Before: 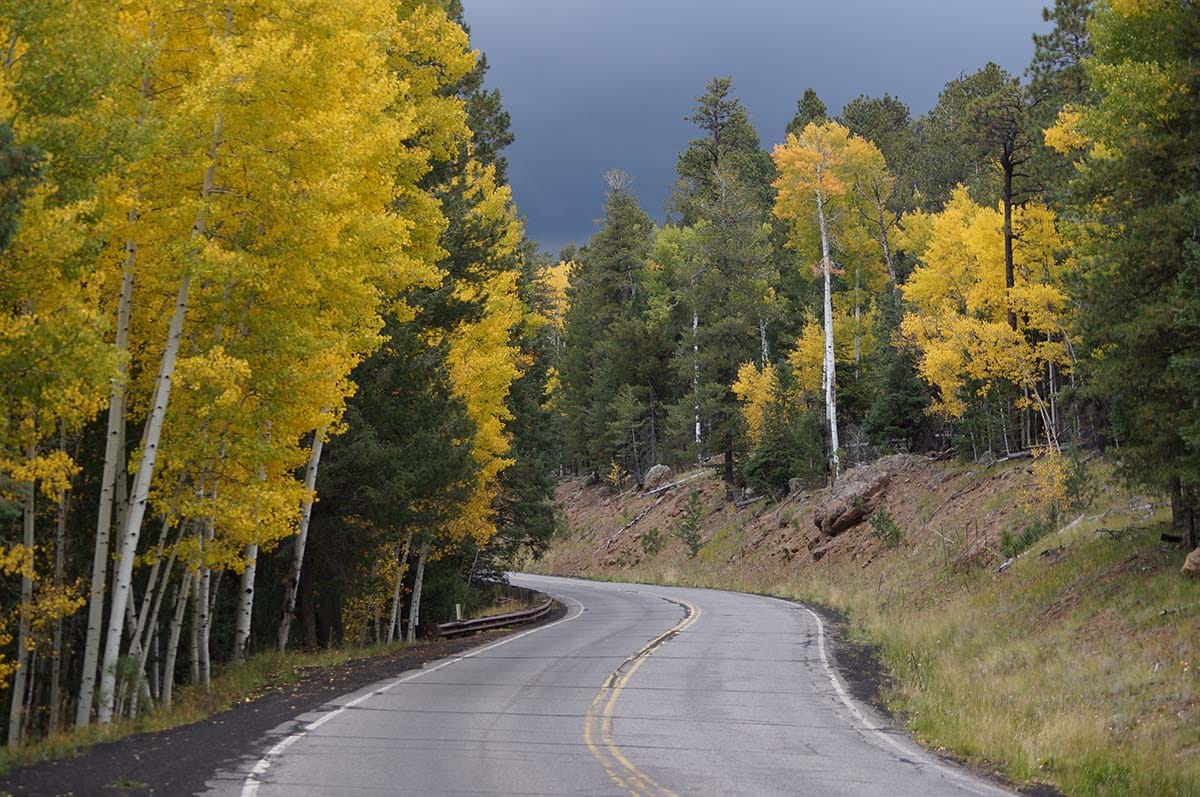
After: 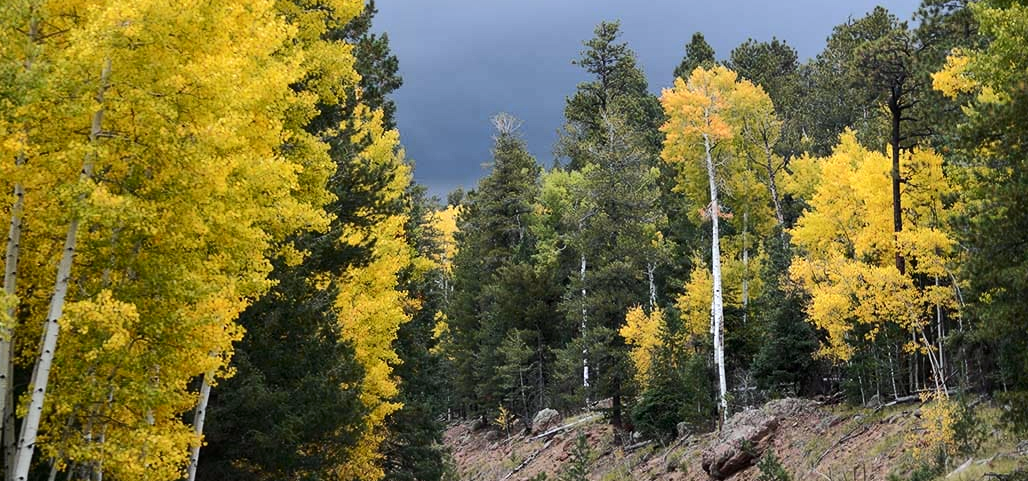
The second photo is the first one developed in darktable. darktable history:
local contrast: highlights 100%, shadows 100%, detail 120%, midtone range 0.2
crop and rotate: left 9.345%, top 7.22%, right 4.982%, bottom 32.331%
tone curve: curves: ch0 [(0, 0.01) (0.037, 0.032) (0.131, 0.108) (0.275, 0.256) (0.483, 0.512) (0.61, 0.665) (0.696, 0.742) (0.792, 0.819) (0.911, 0.925) (0.997, 0.995)]; ch1 [(0, 0) (0.308, 0.29) (0.425, 0.411) (0.492, 0.488) (0.507, 0.503) (0.53, 0.532) (0.573, 0.586) (0.683, 0.702) (0.746, 0.77) (1, 1)]; ch2 [(0, 0) (0.246, 0.233) (0.36, 0.352) (0.415, 0.415) (0.485, 0.487) (0.502, 0.504) (0.525, 0.518) (0.539, 0.539) (0.587, 0.594) (0.636, 0.652) (0.711, 0.729) (0.845, 0.855) (0.998, 0.977)], color space Lab, independent channels, preserve colors none
white balance: red 0.988, blue 1.017
tone equalizer: -8 EV -0.417 EV, -7 EV -0.389 EV, -6 EV -0.333 EV, -5 EV -0.222 EV, -3 EV 0.222 EV, -2 EV 0.333 EV, -1 EV 0.389 EV, +0 EV 0.417 EV, edges refinement/feathering 500, mask exposure compensation -1.57 EV, preserve details no
